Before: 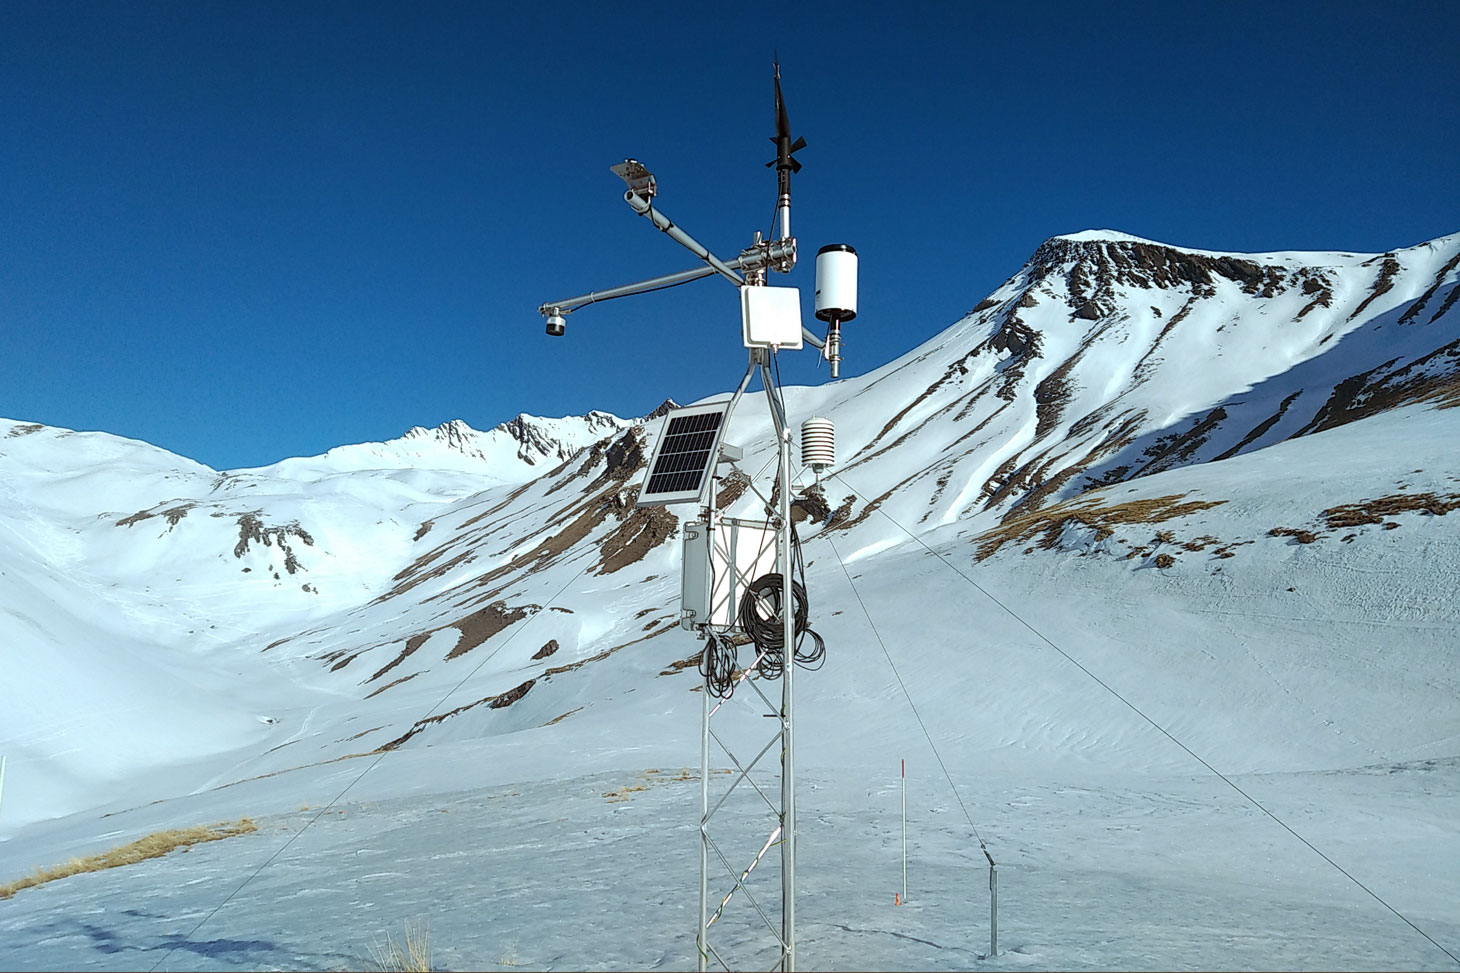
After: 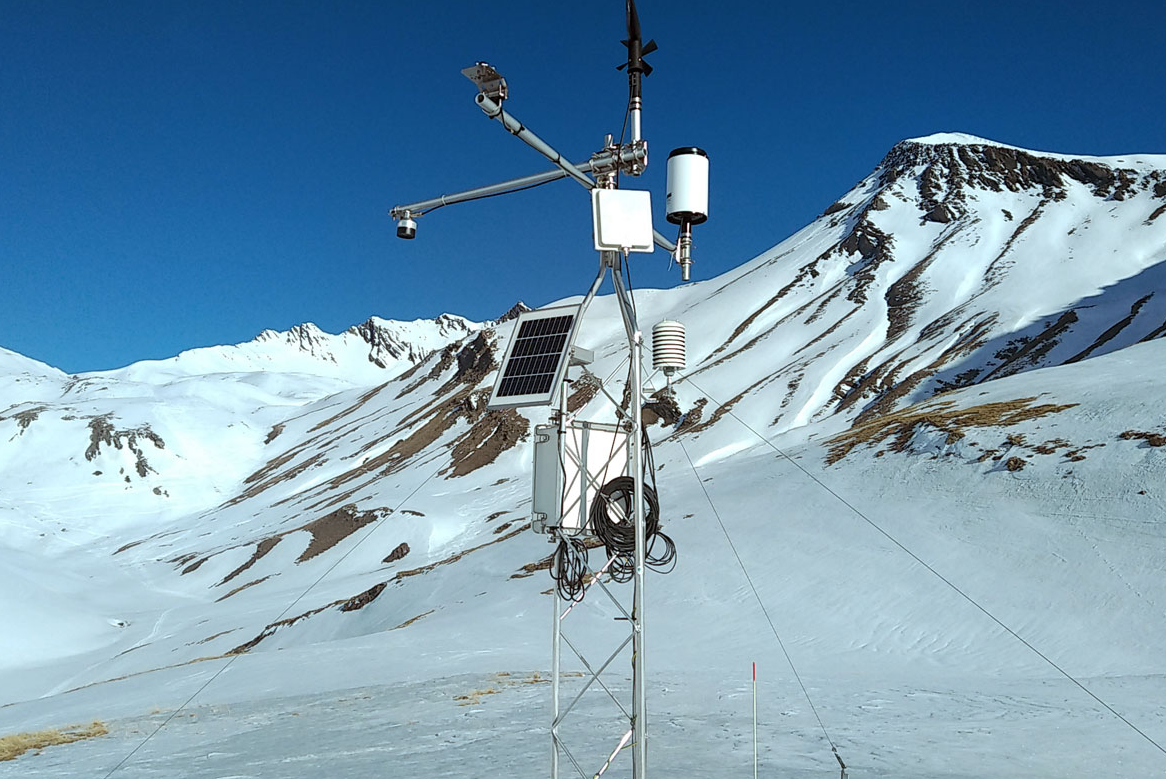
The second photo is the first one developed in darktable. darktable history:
crop and rotate: left 10.237%, top 9.975%, right 9.893%, bottom 9.892%
